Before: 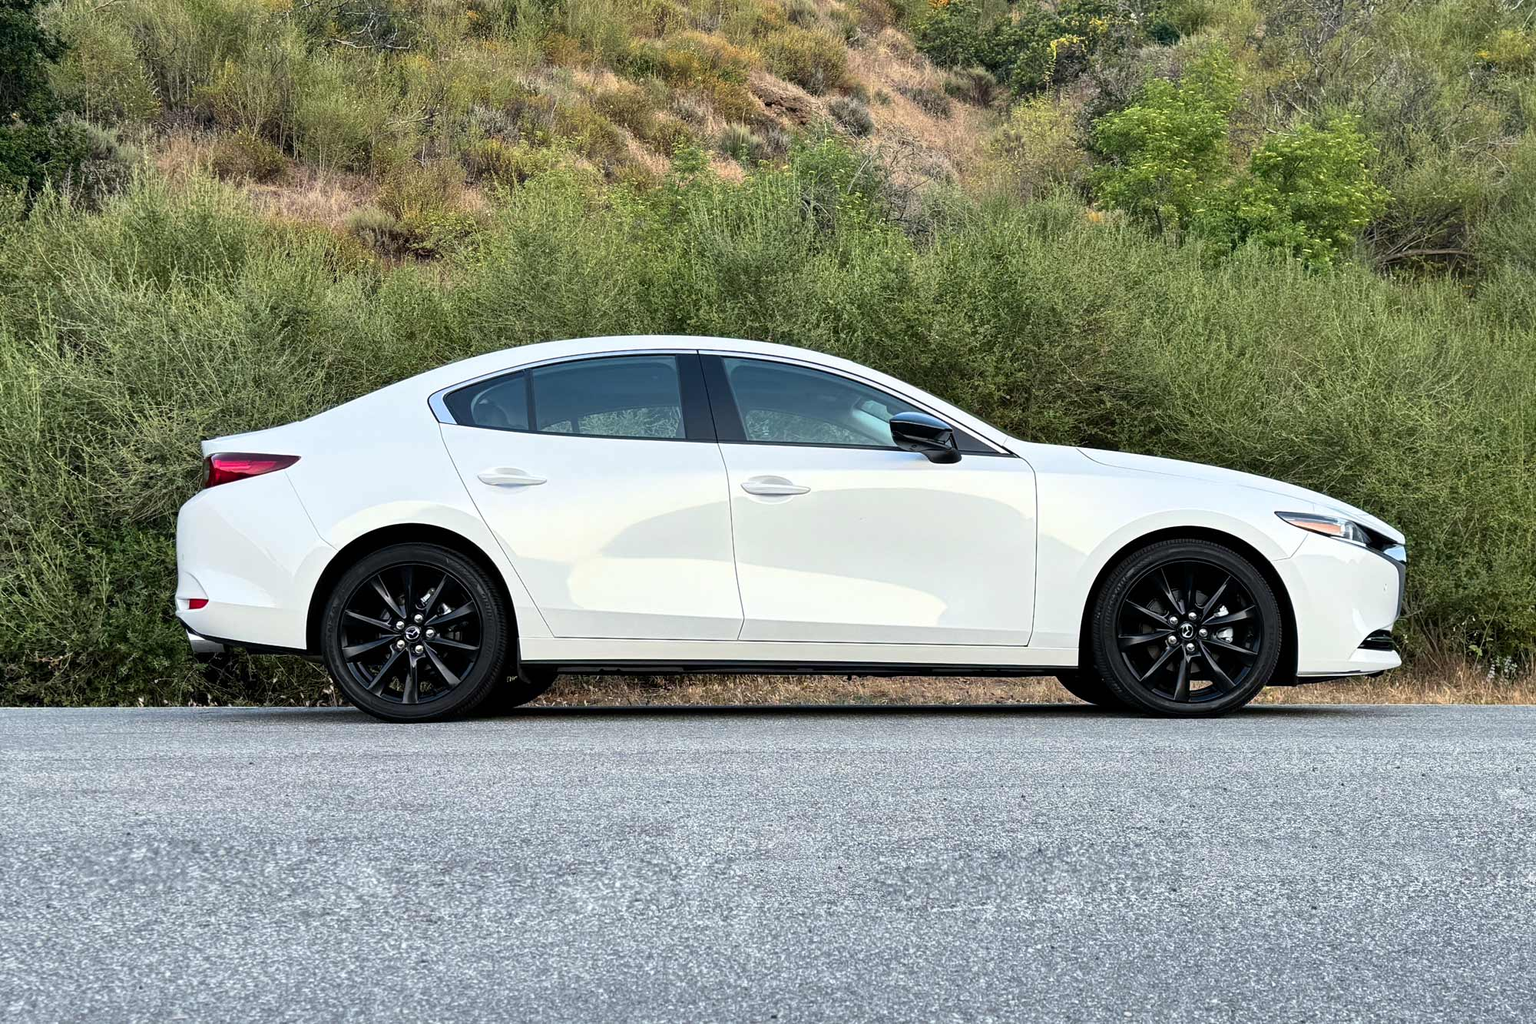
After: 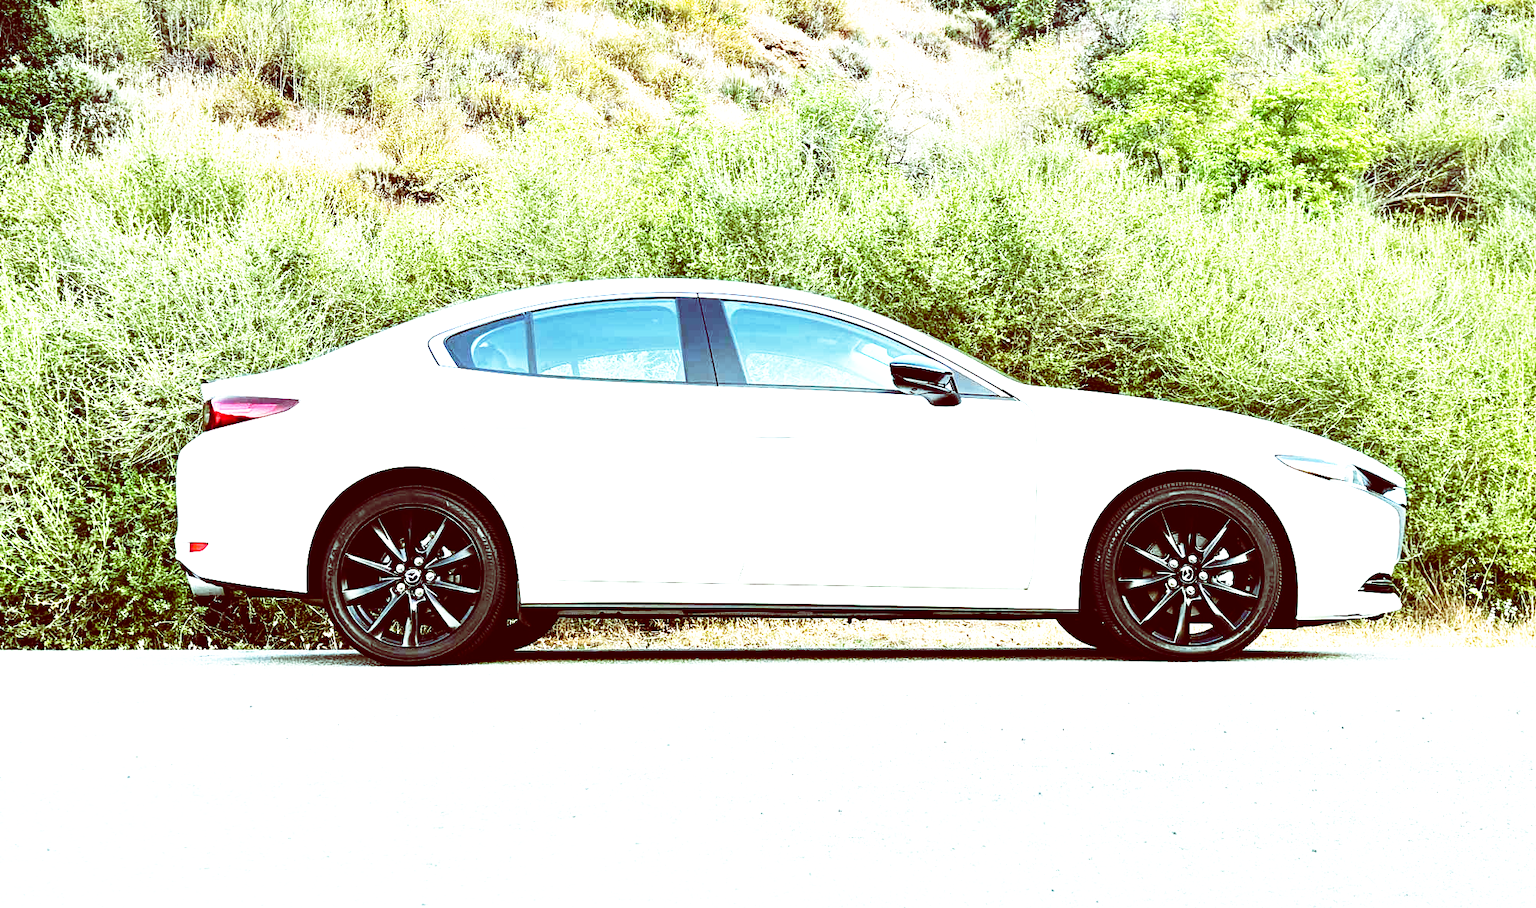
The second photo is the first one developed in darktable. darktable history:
crop and rotate: top 5.609%, bottom 5.609%
graduated density: hue 238.83°, saturation 50%
base curve: curves: ch0 [(0, 0) (0.026, 0.03) (0.109, 0.232) (0.351, 0.748) (0.669, 0.968) (1, 1)], preserve colors none
exposure: black level correction 0, exposure 1.675 EV, compensate exposure bias true, compensate highlight preservation false
color balance: lift [1, 1.015, 0.987, 0.985], gamma [1, 0.959, 1.042, 0.958], gain [0.927, 0.938, 1.072, 0.928], contrast 1.5%
tone equalizer: -8 EV -0.75 EV, -7 EV -0.7 EV, -6 EV -0.6 EV, -5 EV -0.4 EV, -3 EV 0.4 EV, -2 EV 0.6 EV, -1 EV 0.7 EV, +0 EV 0.75 EV, edges refinement/feathering 500, mask exposure compensation -1.57 EV, preserve details no
